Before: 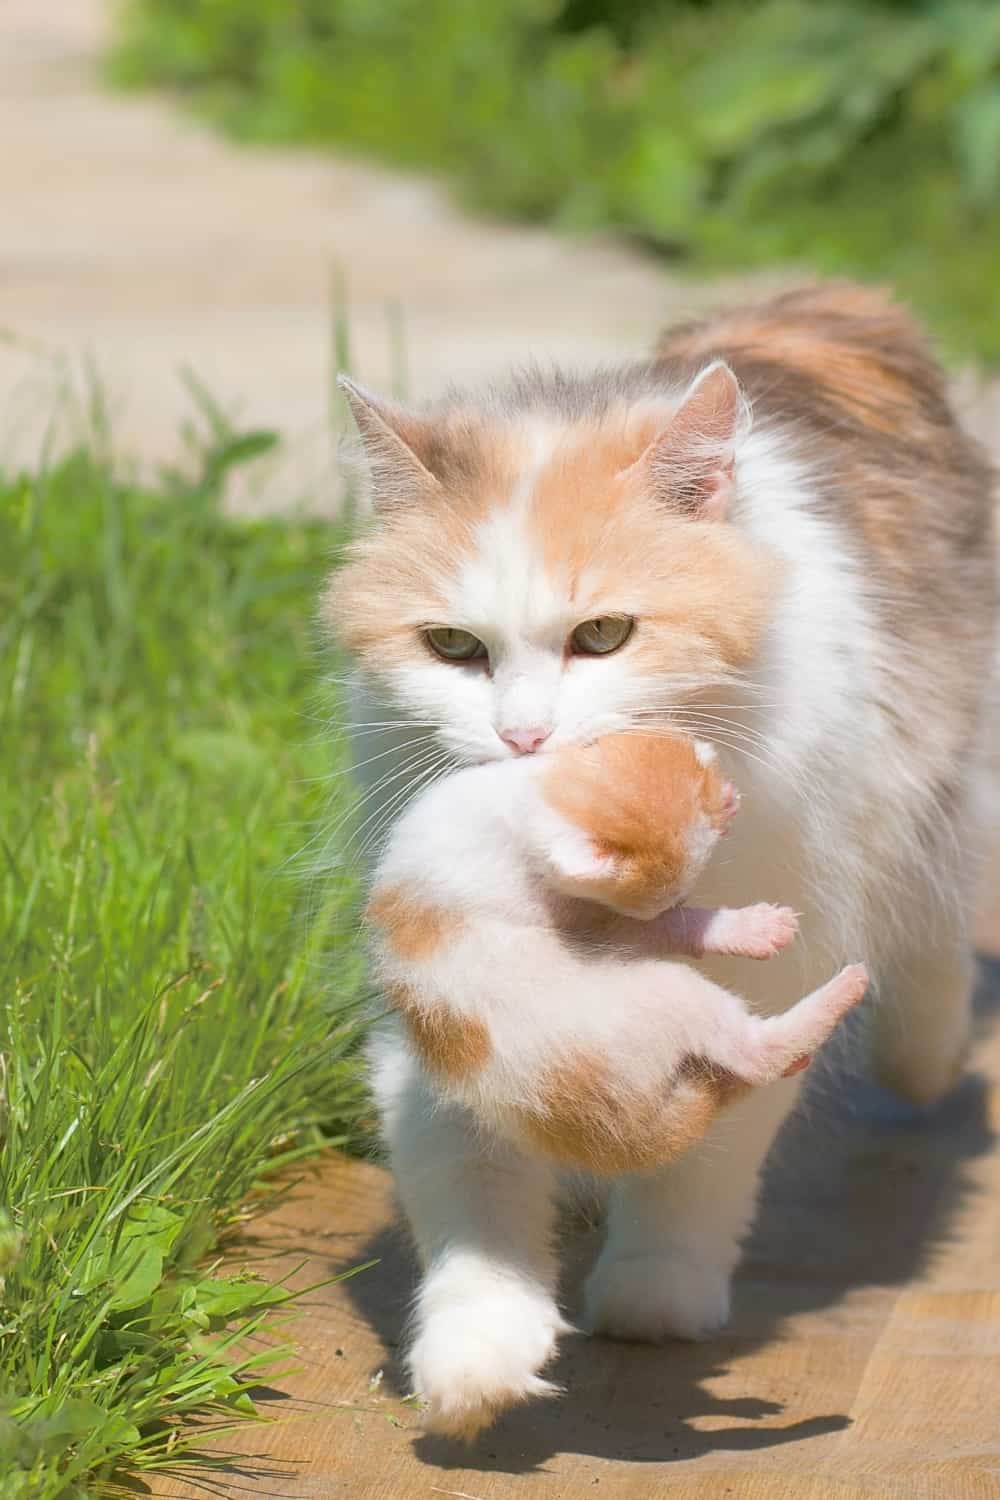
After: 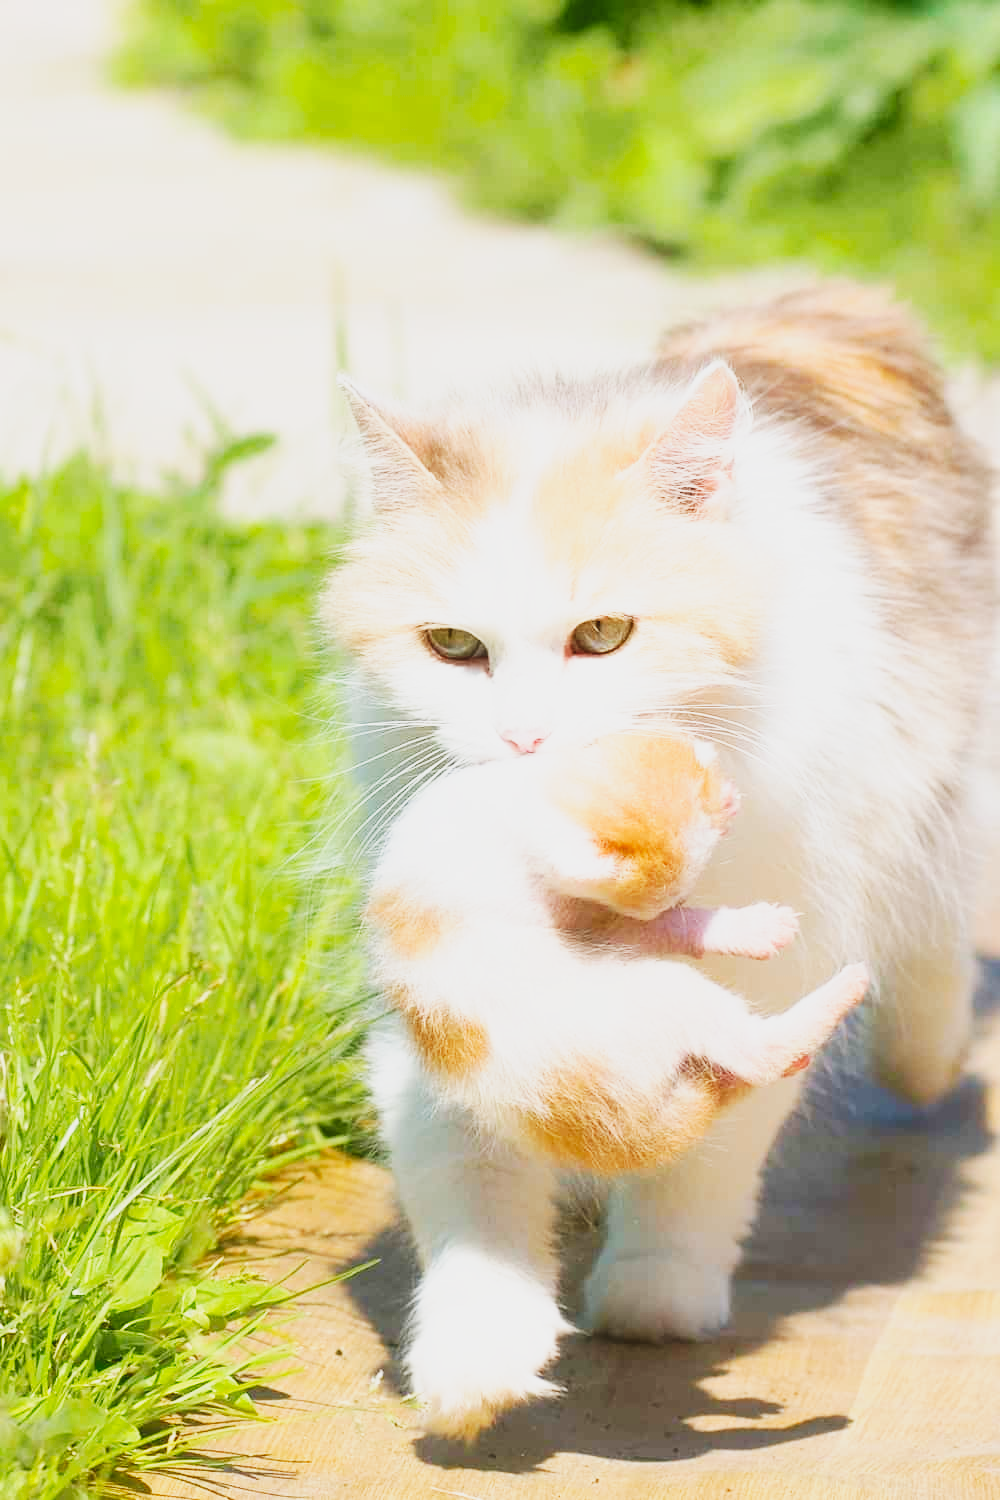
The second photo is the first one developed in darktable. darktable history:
base curve: curves: ch0 [(0, 0) (0.007, 0.004) (0.027, 0.03) (0.046, 0.07) (0.207, 0.54) (0.442, 0.872) (0.673, 0.972) (1, 1)], preserve colors none
contrast brightness saturation: contrast -0.11
